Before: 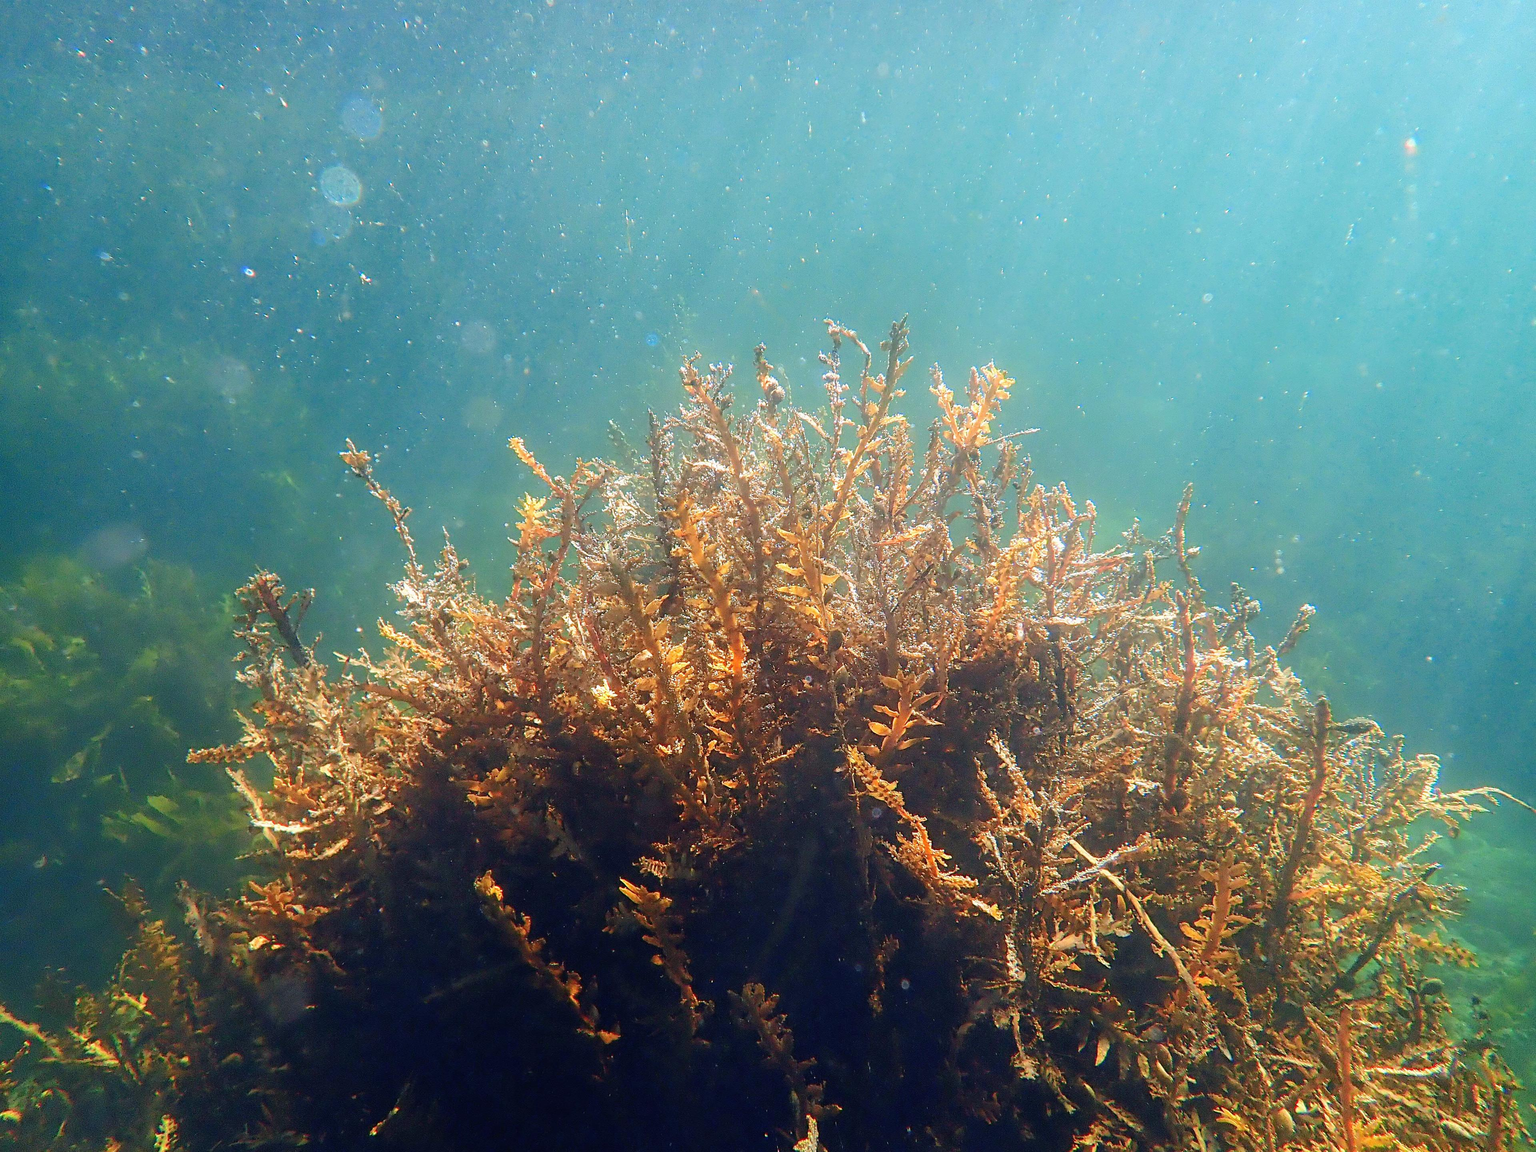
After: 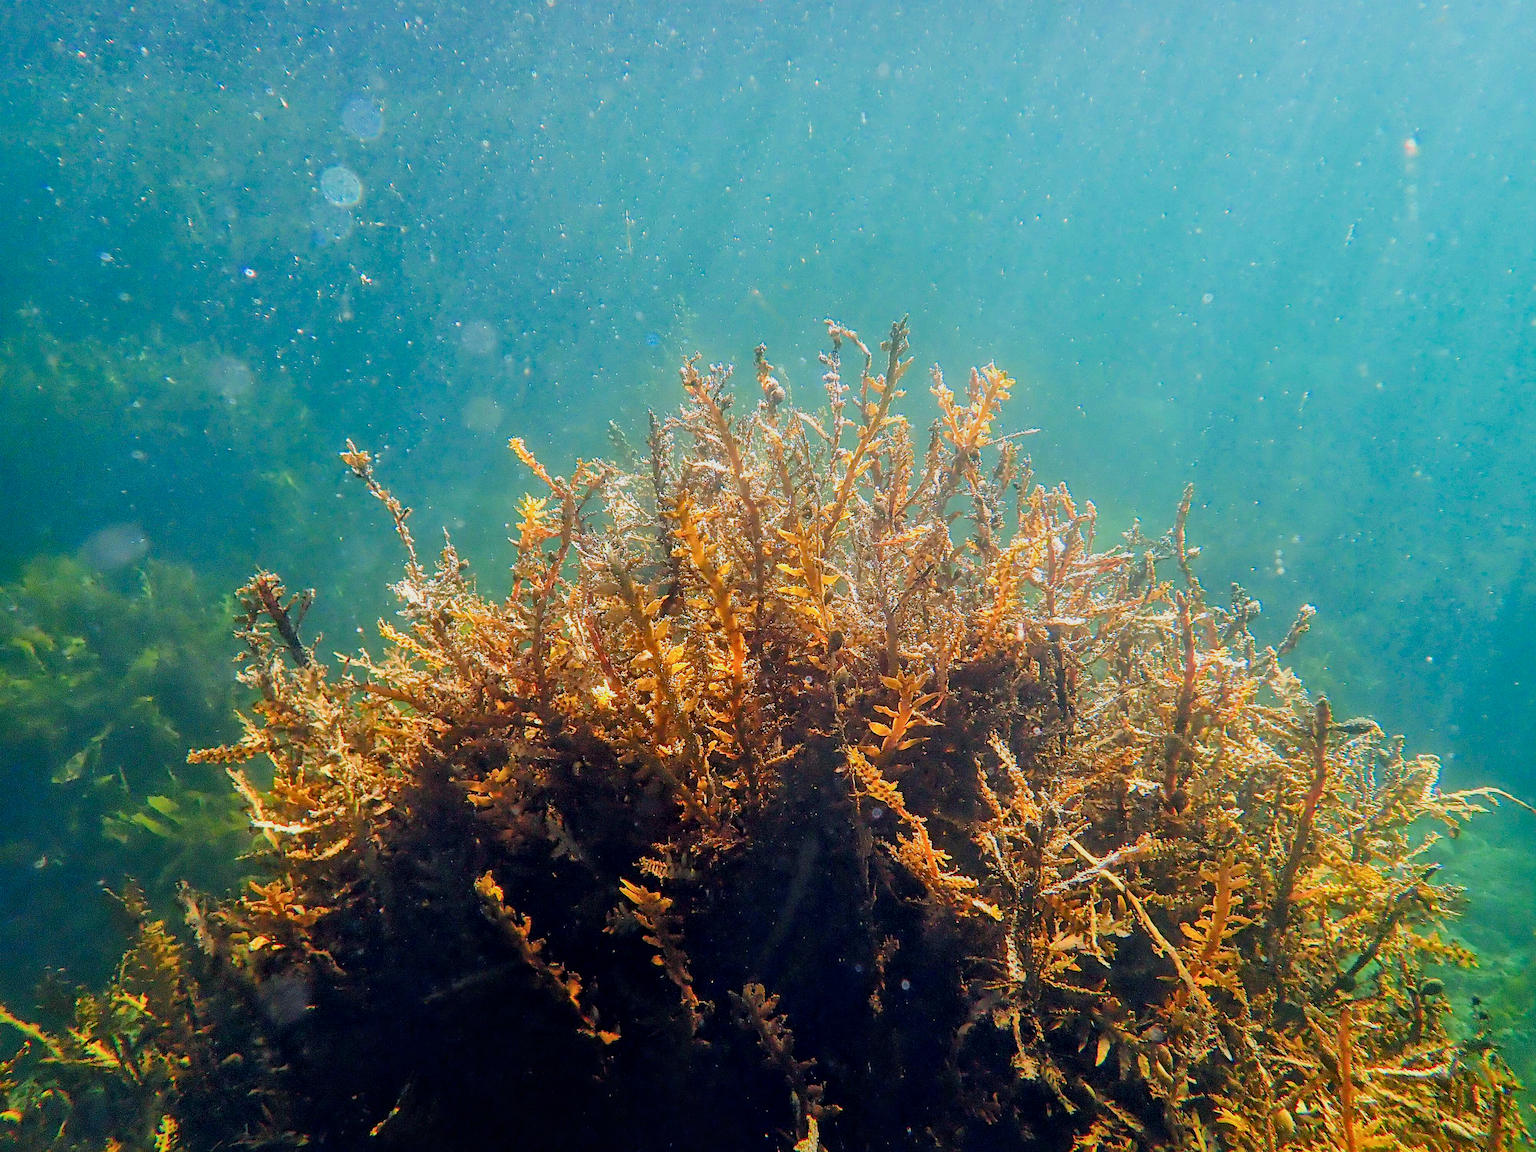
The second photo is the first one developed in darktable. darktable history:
sharpen: radius 2.883, amount 0.868, threshold 47.523
local contrast: mode bilateral grid, contrast 25, coarseness 60, detail 151%, midtone range 0.2
color balance rgb: perceptual saturation grading › global saturation 25%, global vibrance 20%
filmic rgb: black relative exposure -7.65 EV, white relative exposure 4.56 EV, hardness 3.61
